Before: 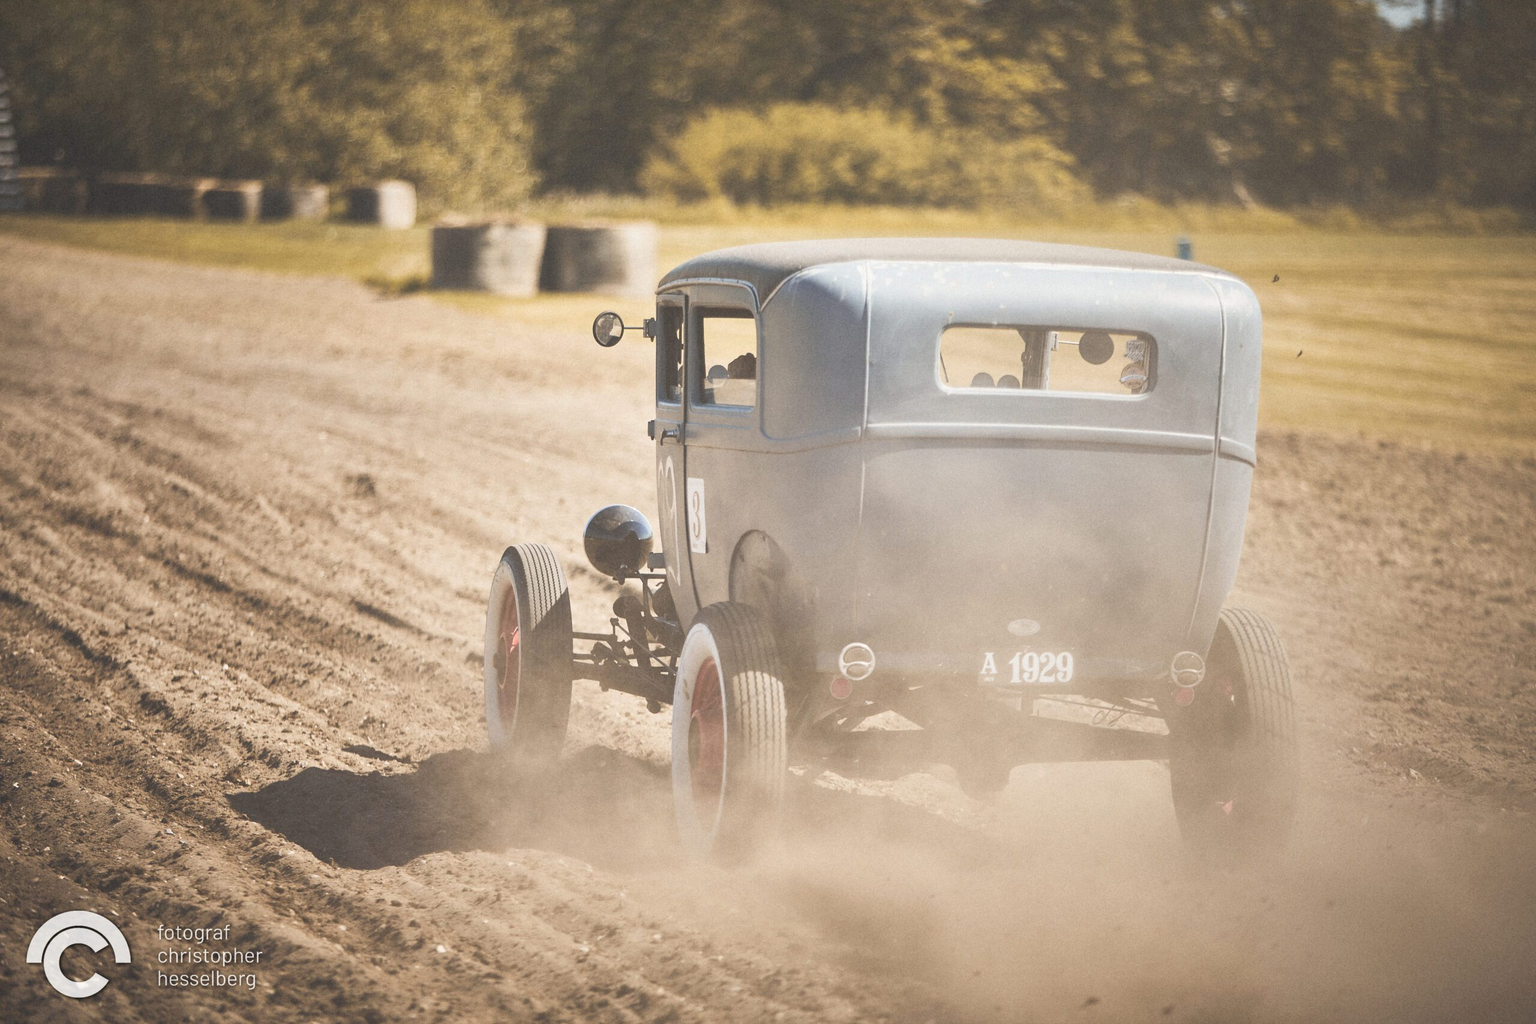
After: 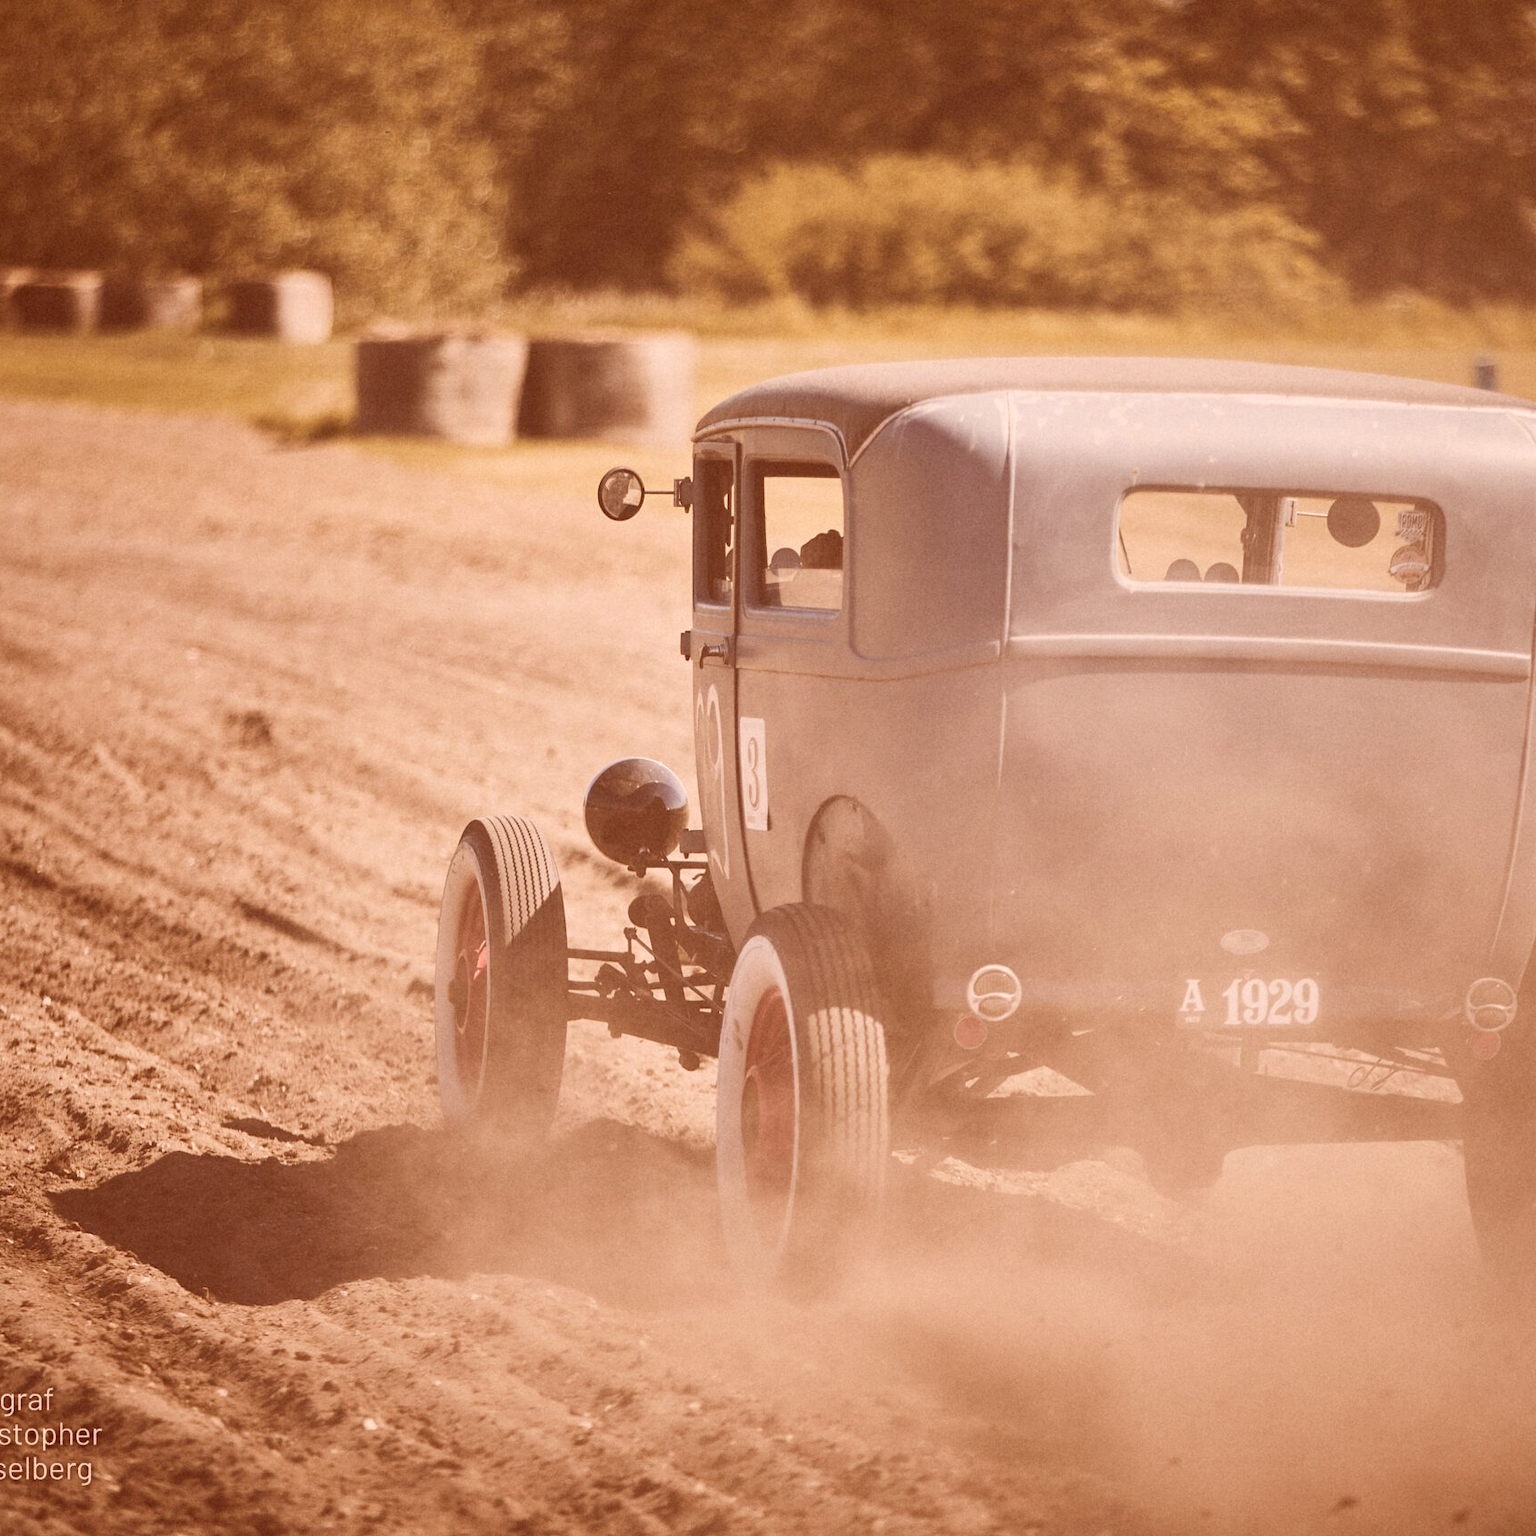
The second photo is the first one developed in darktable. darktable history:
exposure: exposure -0.151 EV, compensate highlight preservation false
crop and rotate: left 12.673%, right 20.66%
color correction: highlights a* 9.03, highlights b* 8.71, shadows a* 40, shadows b* 40, saturation 0.8
